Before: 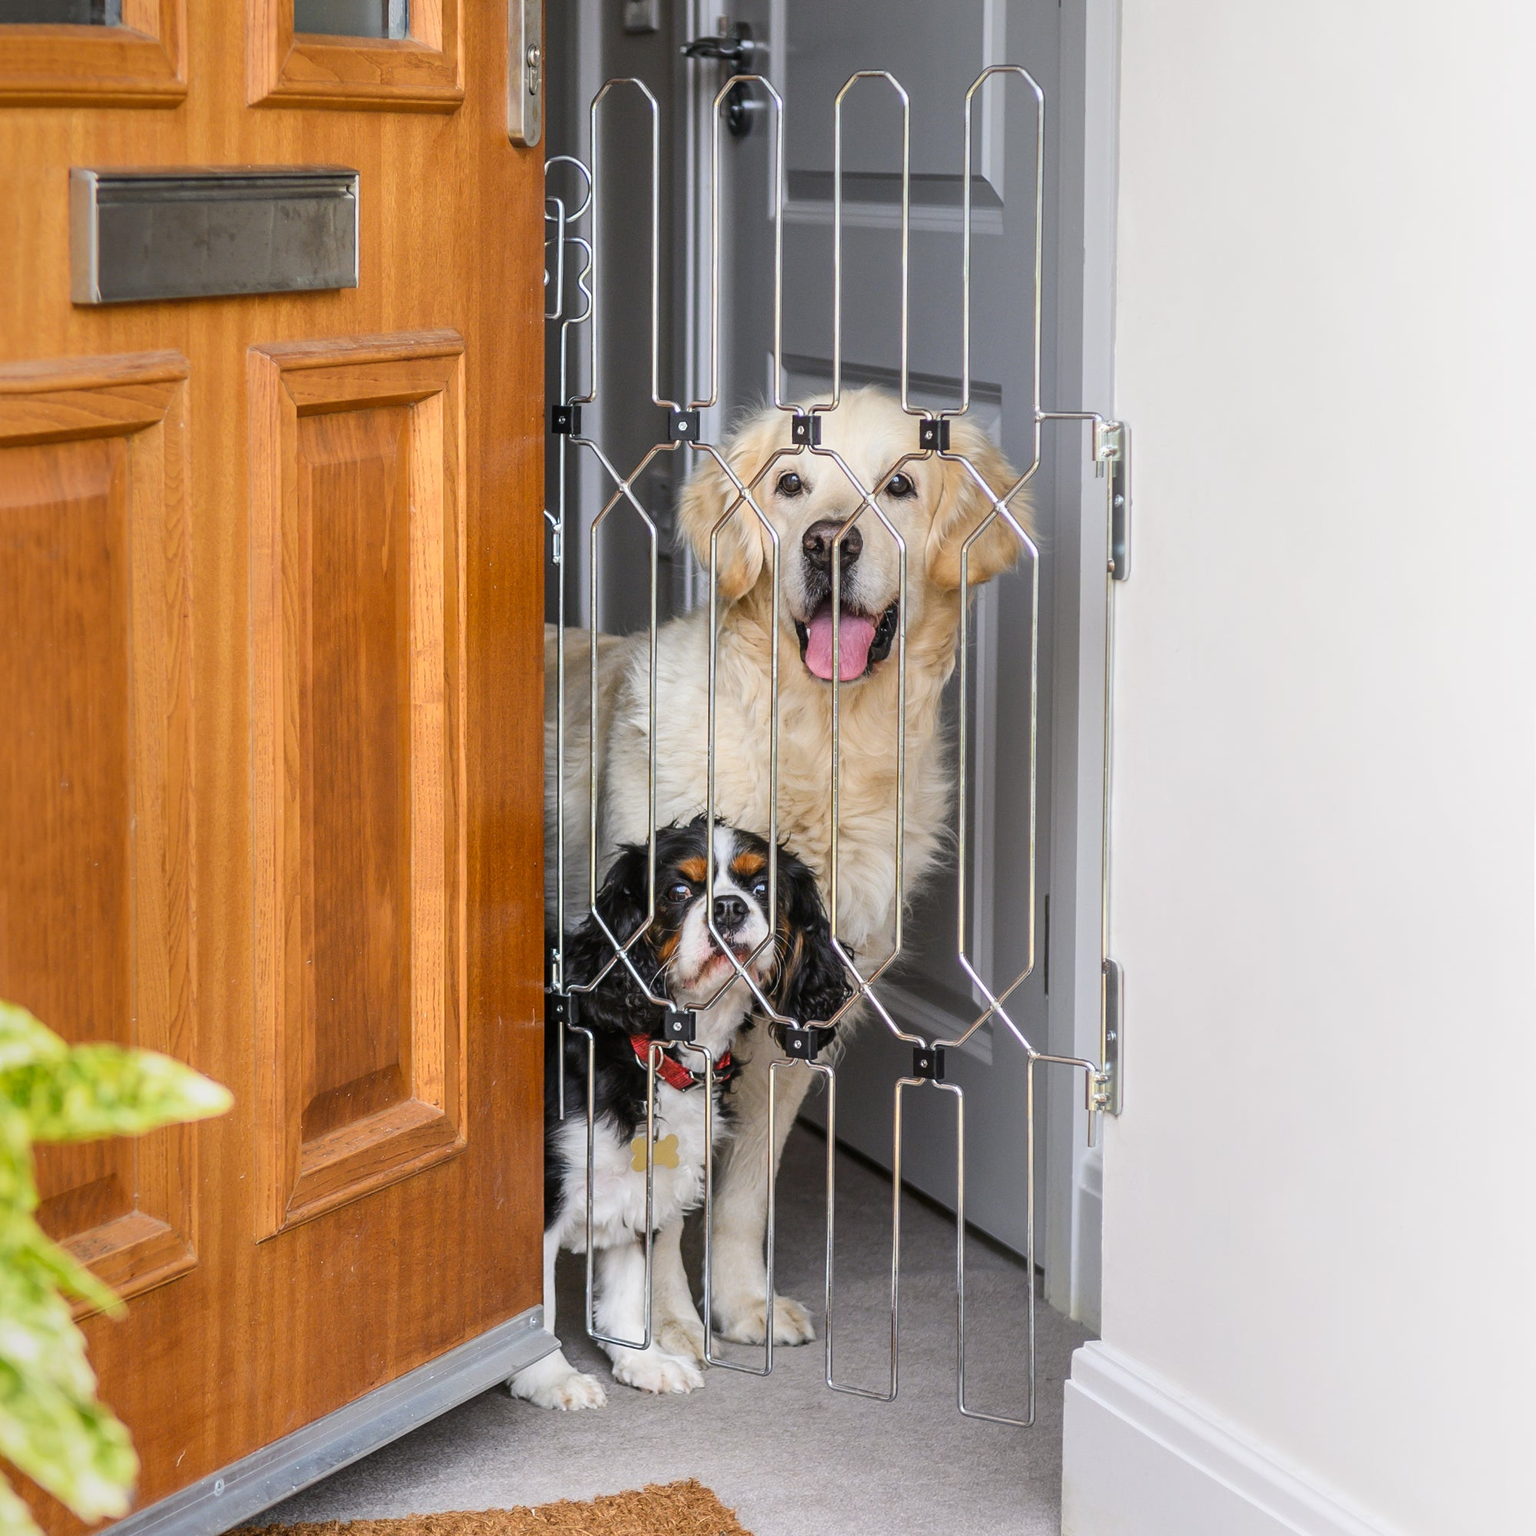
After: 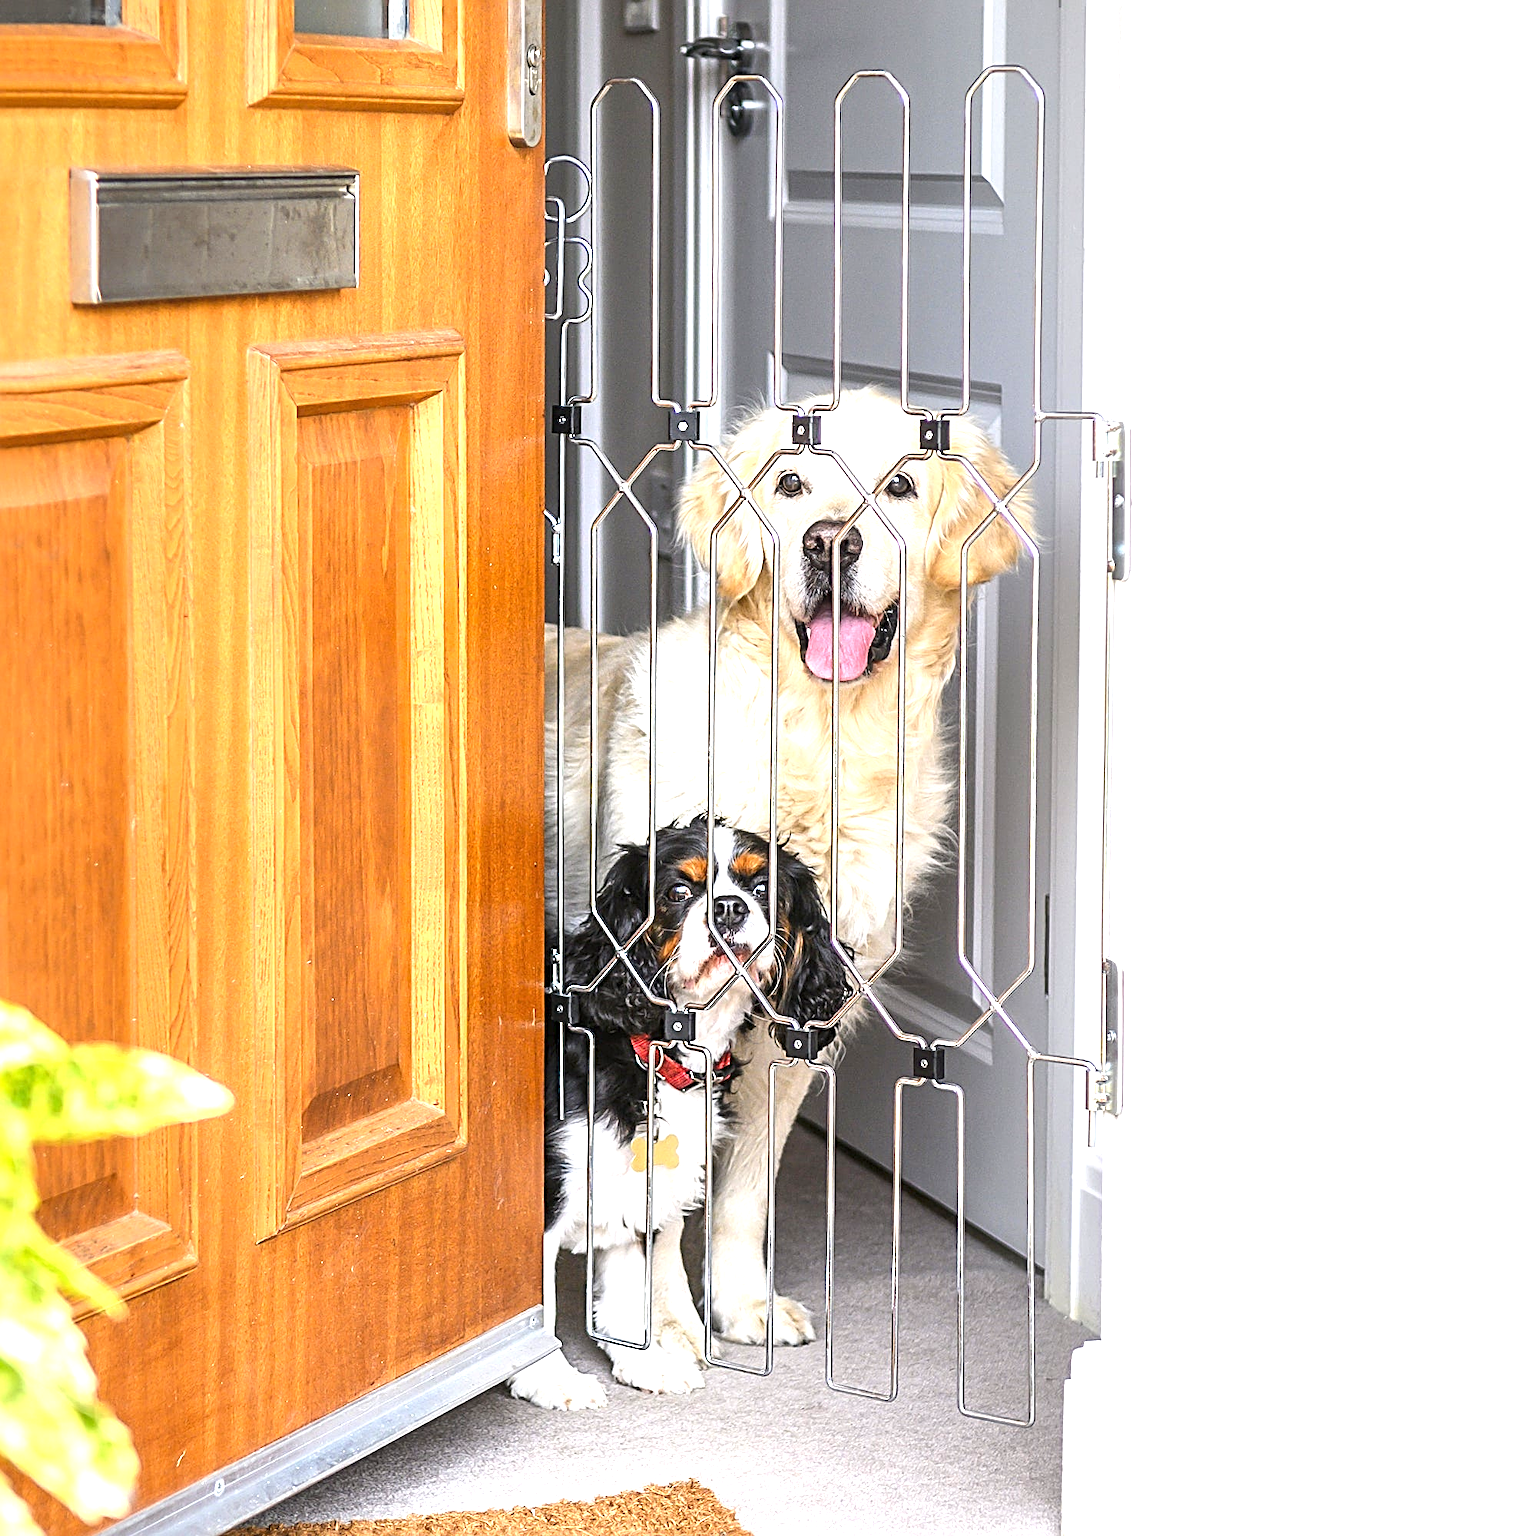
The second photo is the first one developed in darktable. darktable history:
sharpen: radius 2.817, amount 0.715
tone equalizer: on, module defaults
exposure: black level correction 0, exposure 1.2 EV, compensate exposure bias true, compensate highlight preservation false
